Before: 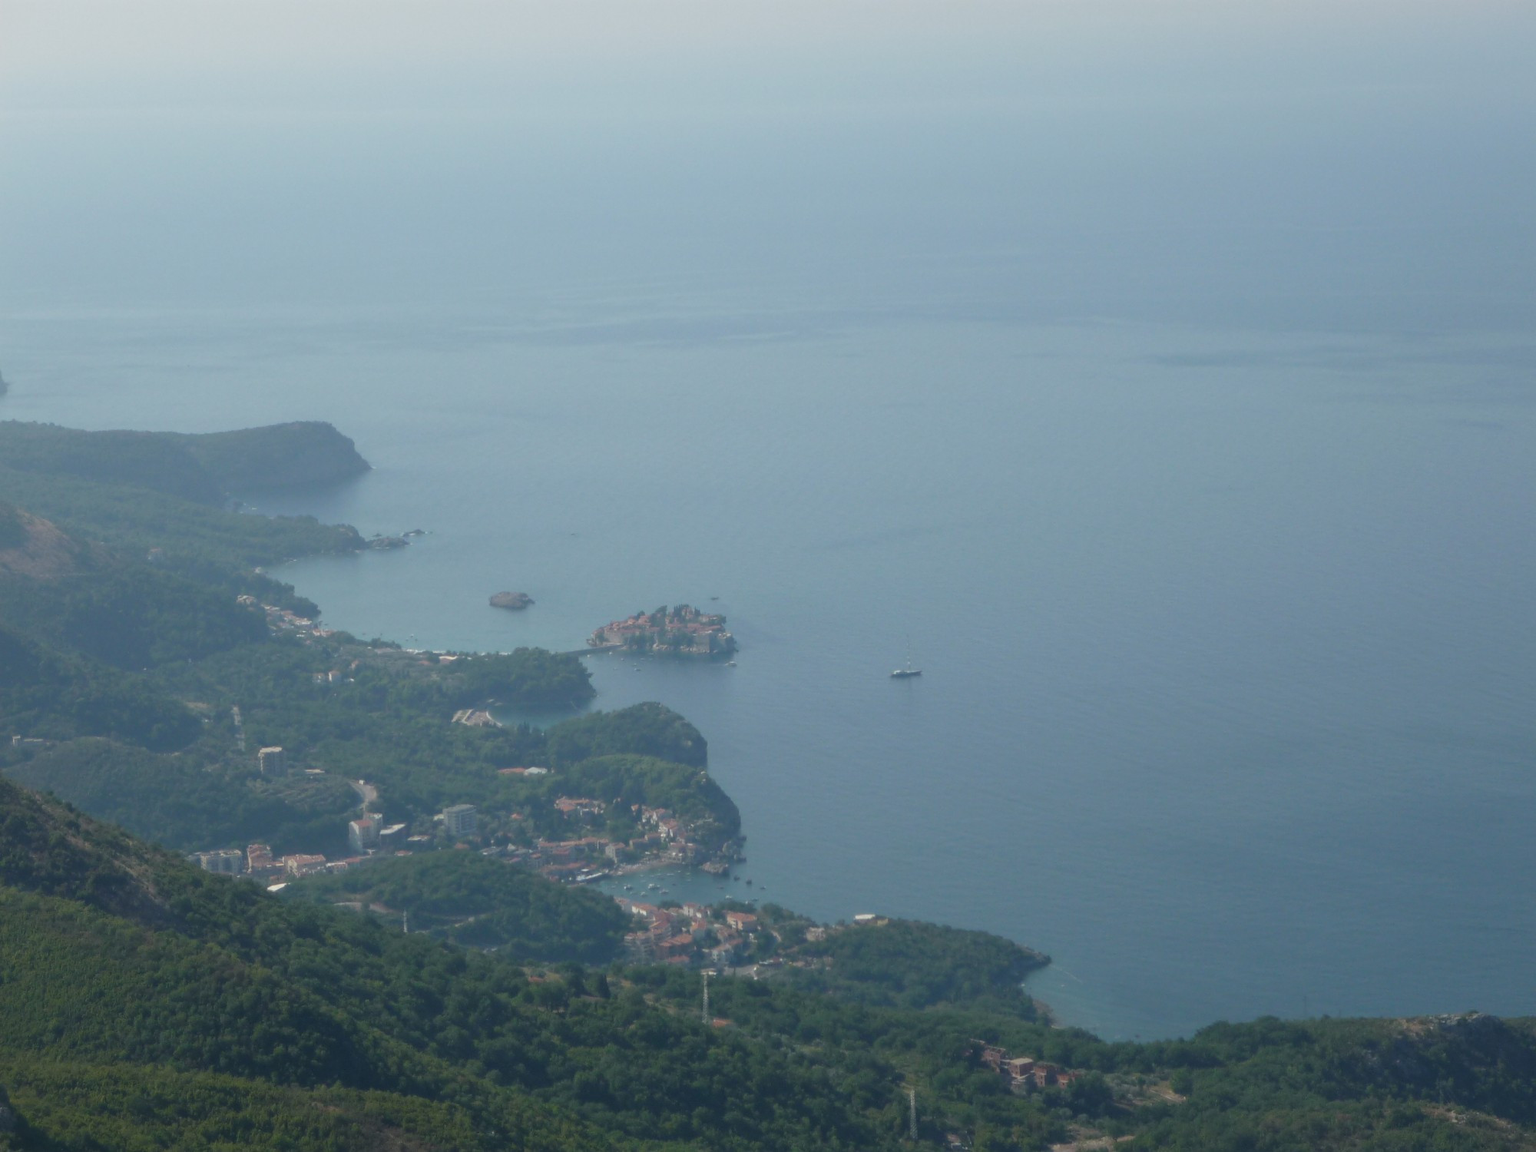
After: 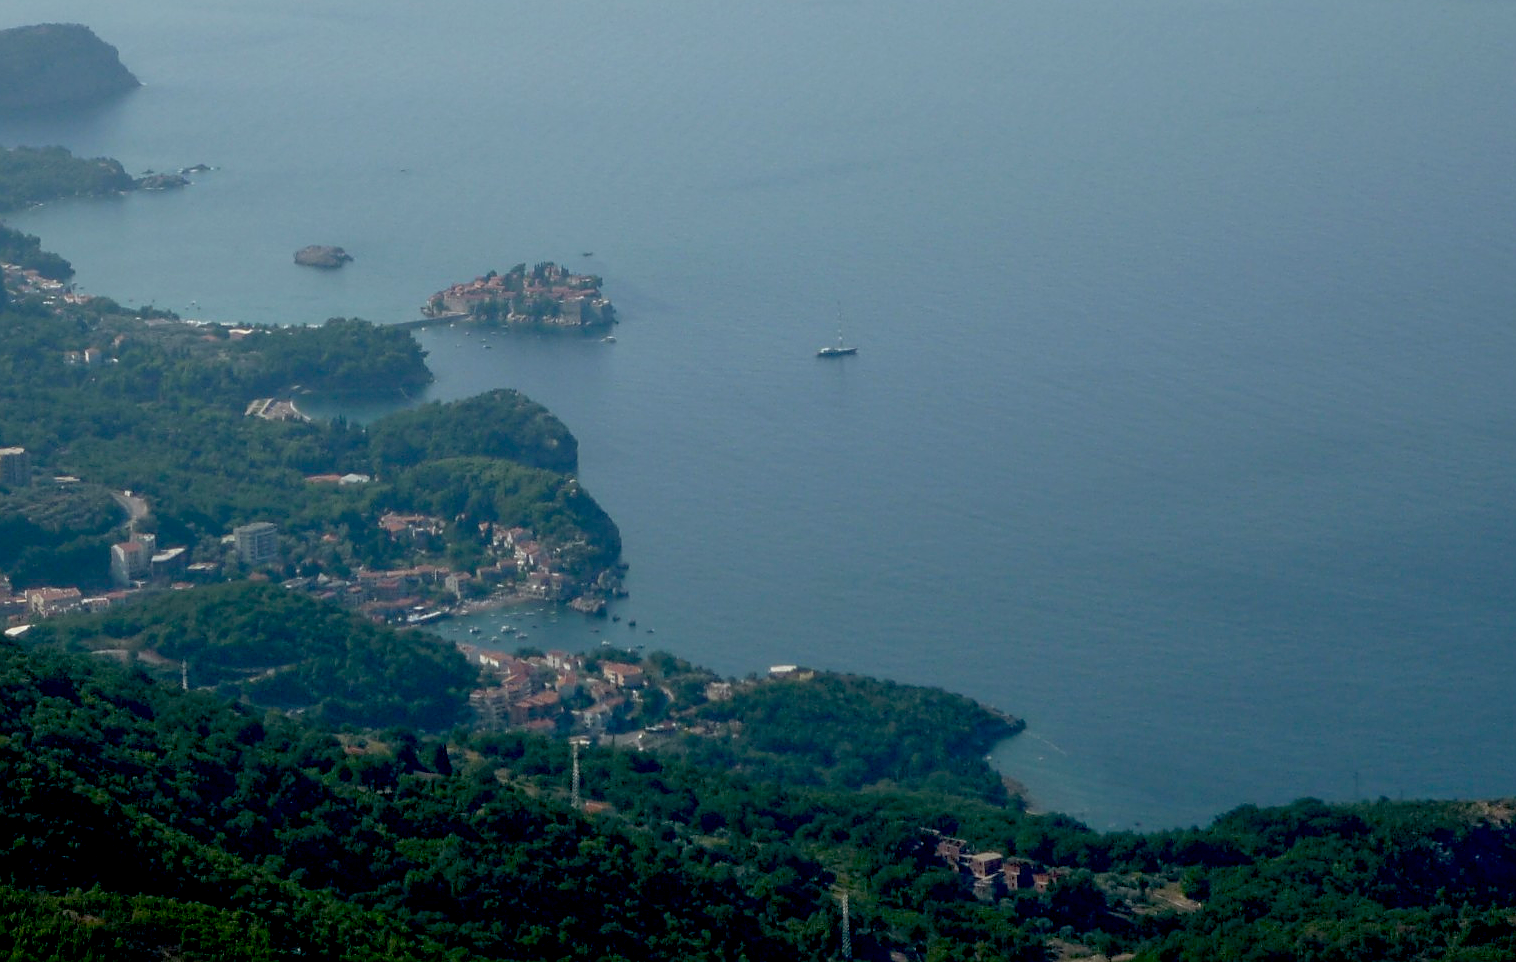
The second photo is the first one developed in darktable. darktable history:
crop and rotate: left 17.185%, top 35.059%, right 6.986%, bottom 0.778%
sharpen: on, module defaults
exposure: black level correction 0.048, exposure 0.013 EV, compensate exposure bias true, compensate highlight preservation false
